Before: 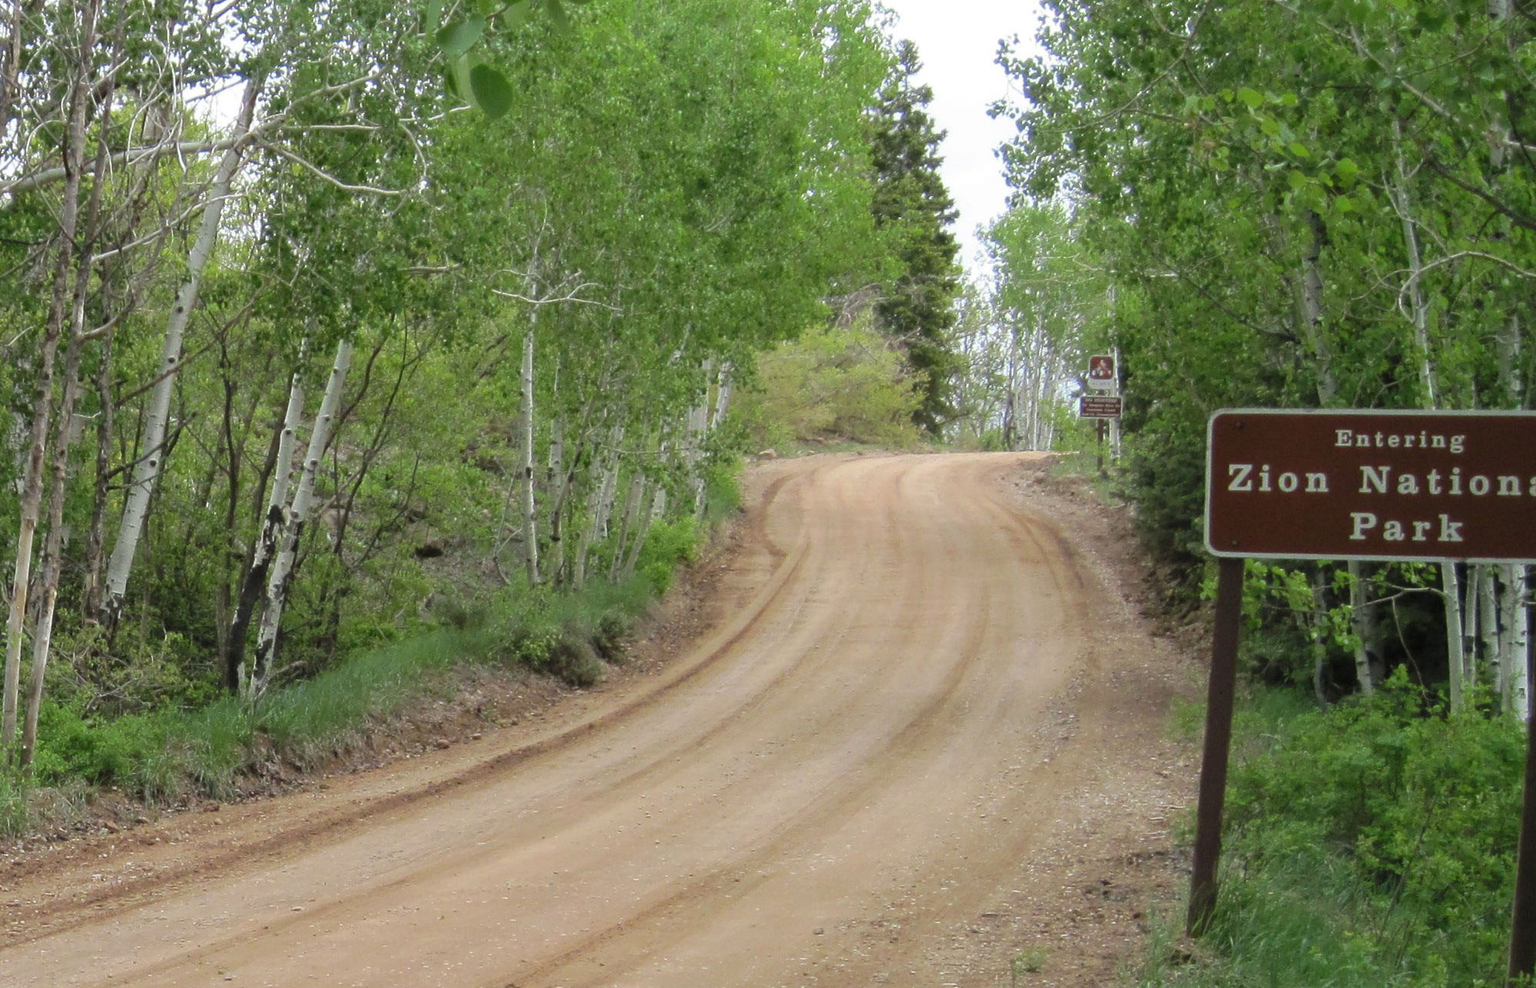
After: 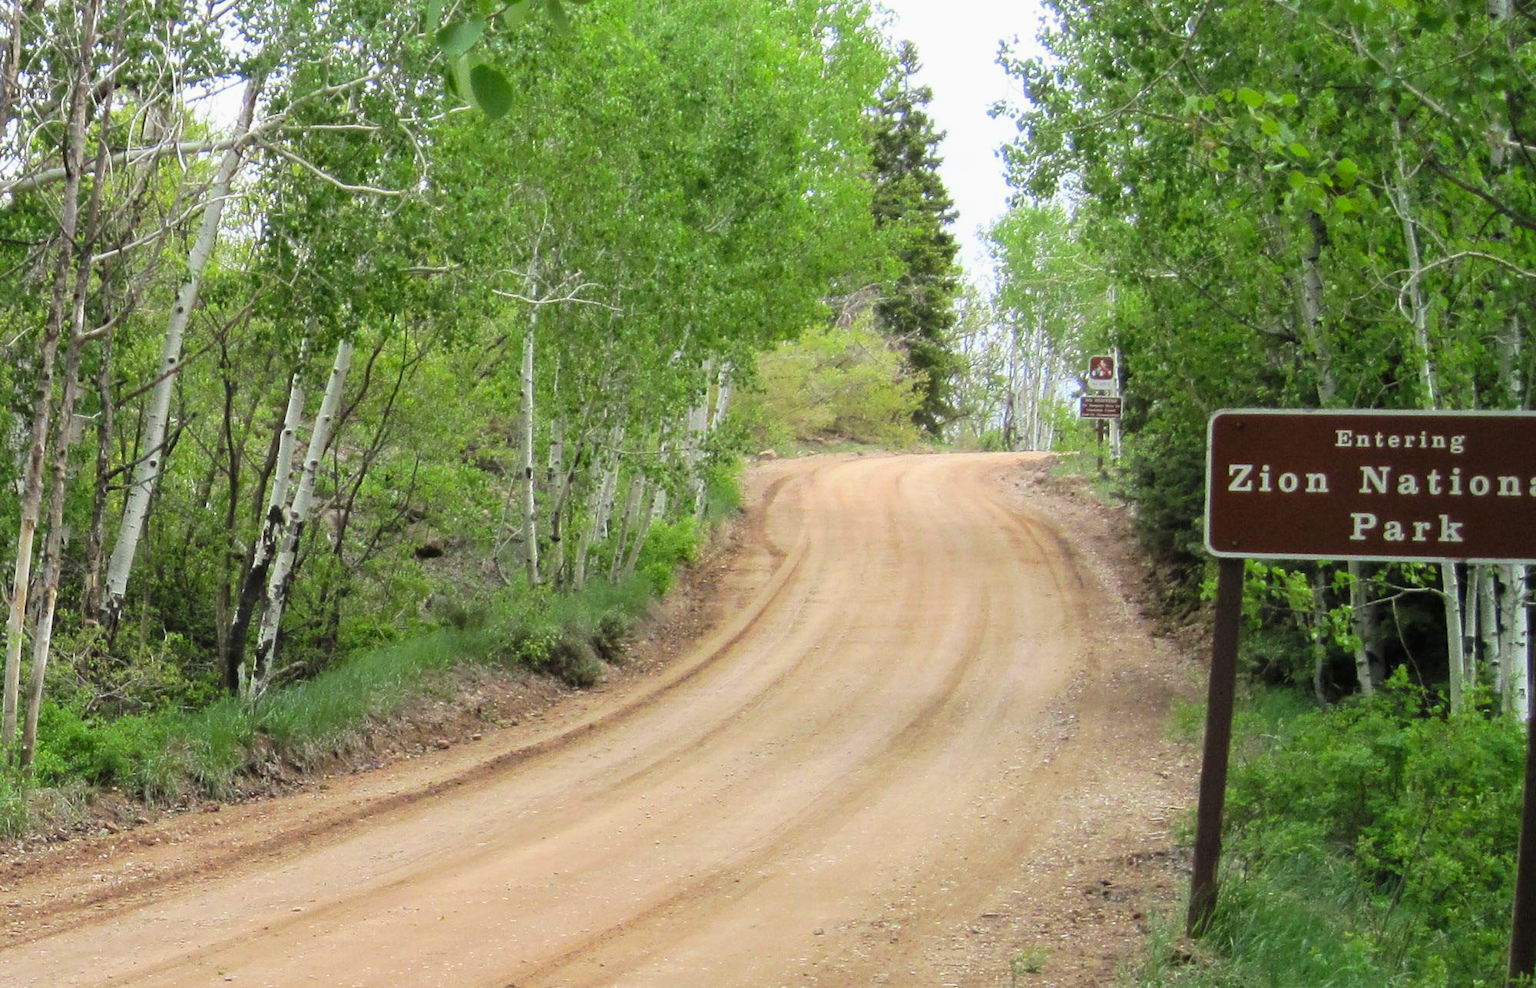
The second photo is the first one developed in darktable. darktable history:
tone curve: curves: ch0 [(0, 0) (0.051, 0.03) (0.096, 0.071) (0.243, 0.246) (0.461, 0.515) (0.605, 0.692) (0.761, 0.85) (0.881, 0.933) (1, 0.984)]; ch1 [(0, 0) (0.1, 0.038) (0.318, 0.243) (0.431, 0.384) (0.488, 0.475) (0.499, 0.499) (0.534, 0.546) (0.567, 0.592) (0.601, 0.632) (0.734, 0.809) (1, 1)]; ch2 [(0, 0) (0.297, 0.257) (0.414, 0.379) (0.453, 0.45) (0.479, 0.483) (0.504, 0.499) (0.52, 0.519) (0.541, 0.554) (0.614, 0.652) (0.817, 0.874) (1, 1)], color space Lab, linked channels, preserve colors none
contrast brightness saturation: saturation 0.134
